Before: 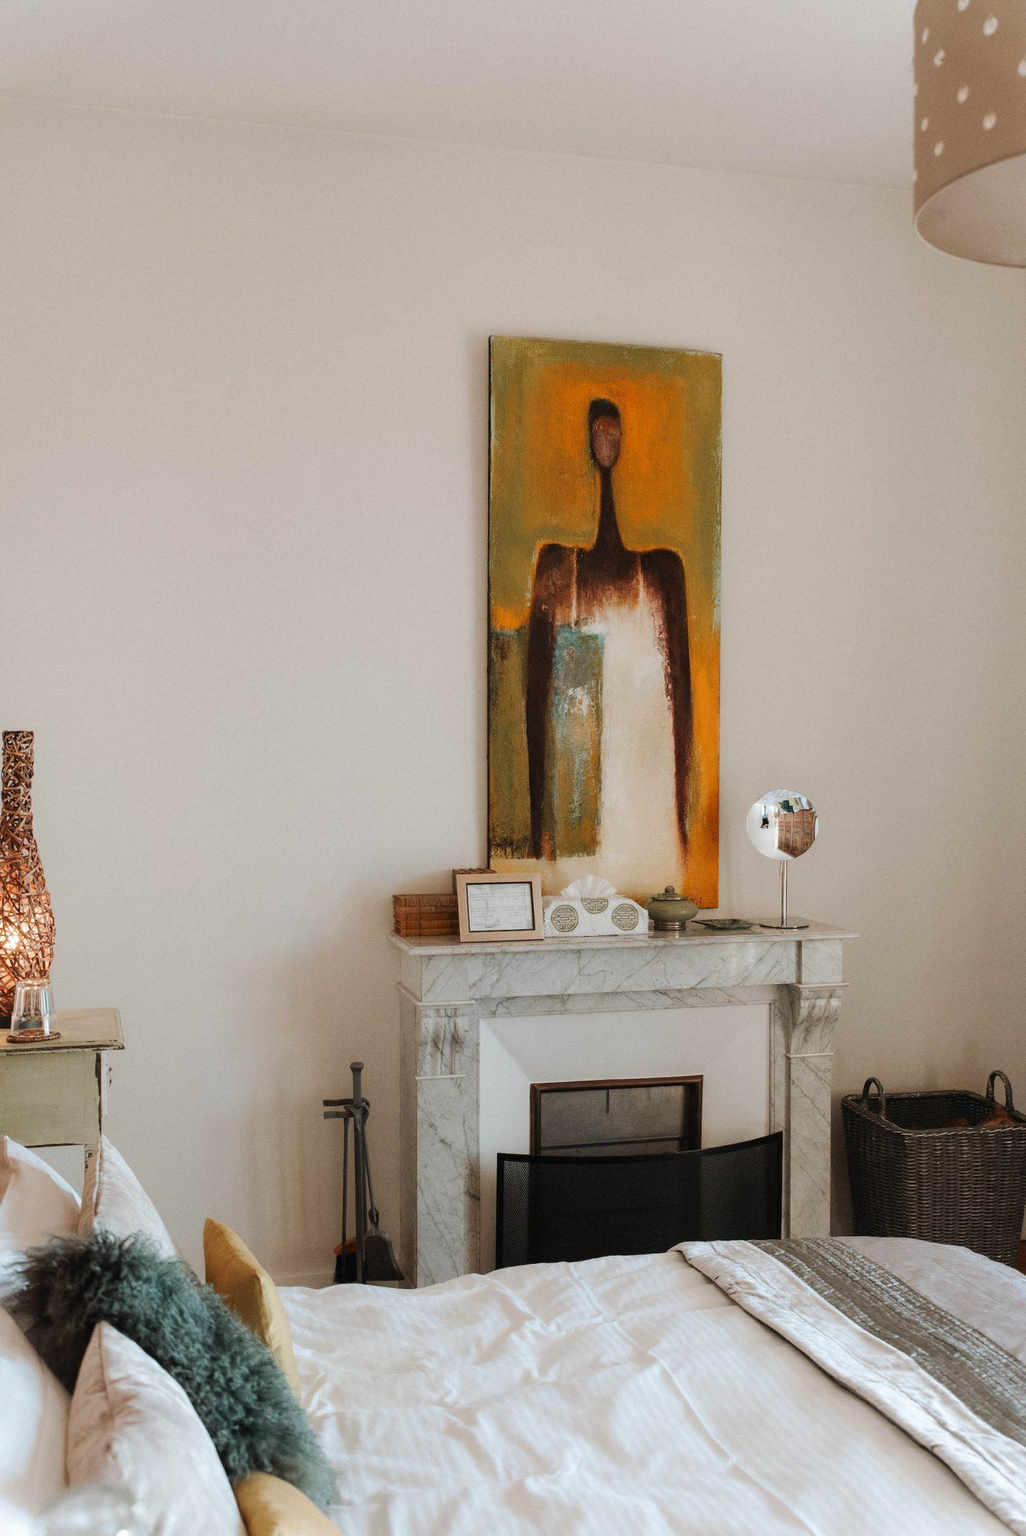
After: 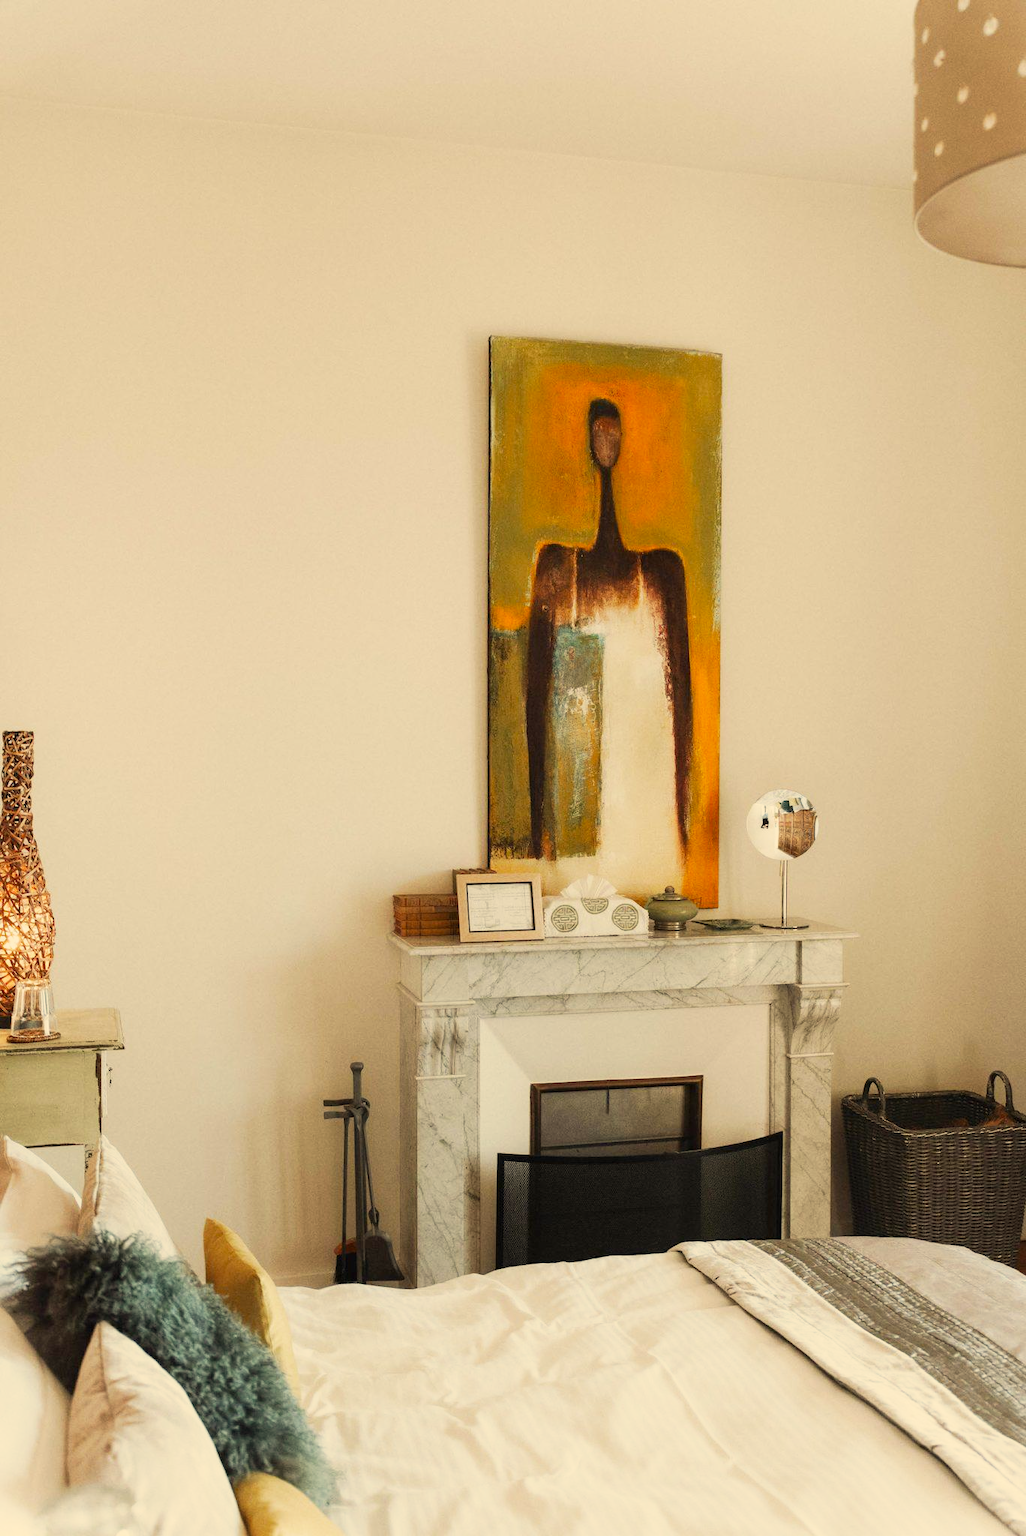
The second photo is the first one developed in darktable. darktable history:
color correction: highlights a* 2.44, highlights b* 22.9
base curve: curves: ch0 [(0, 0) (0.088, 0.125) (0.176, 0.251) (0.354, 0.501) (0.613, 0.749) (1, 0.877)], preserve colors none
